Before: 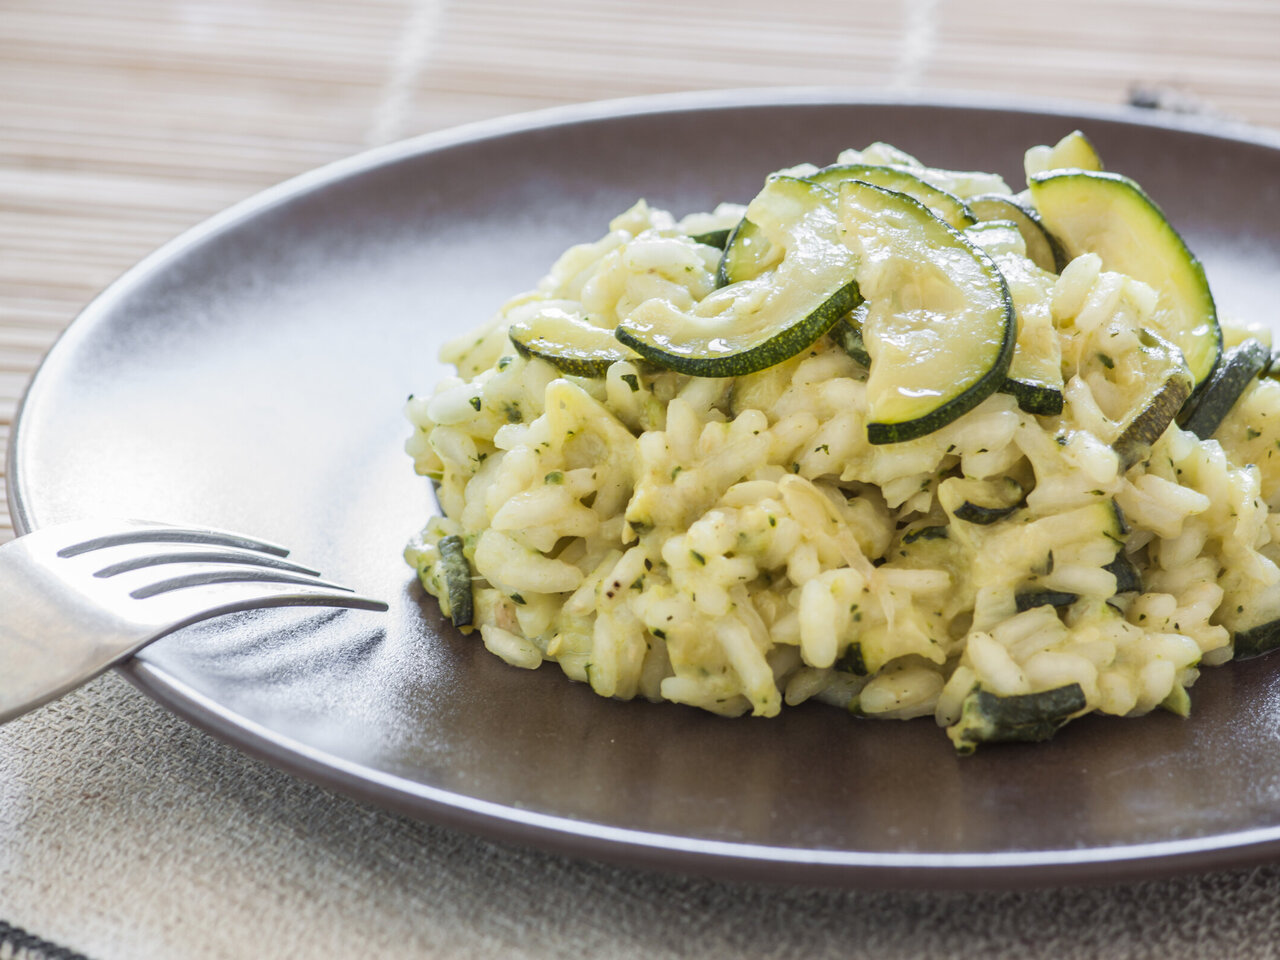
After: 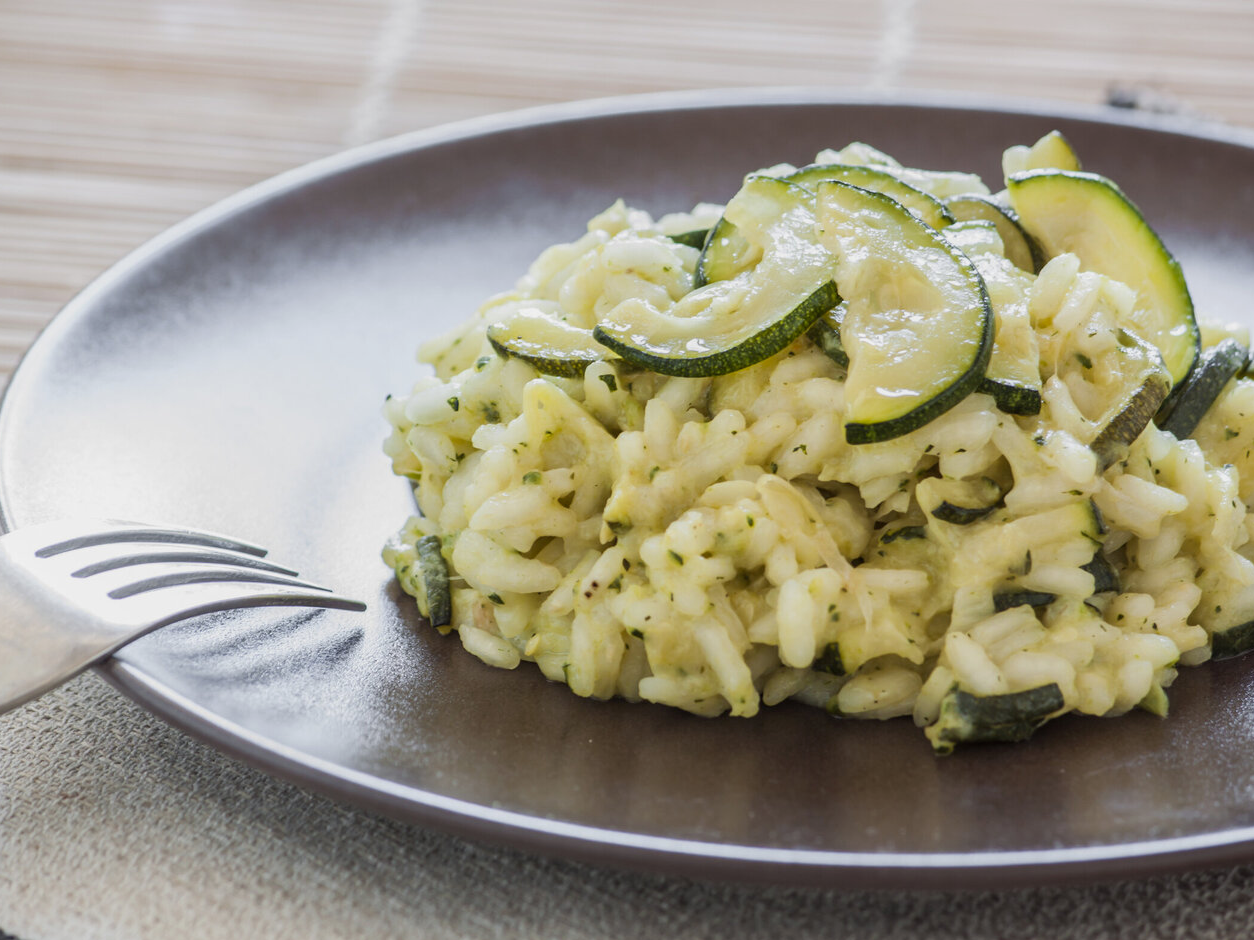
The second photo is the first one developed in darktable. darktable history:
exposure: black level correction 0.001, exposure -0.2 EV, compensate highlight preservation false
crop: left 1.743%, right 0.268%, bottom 2.011%
